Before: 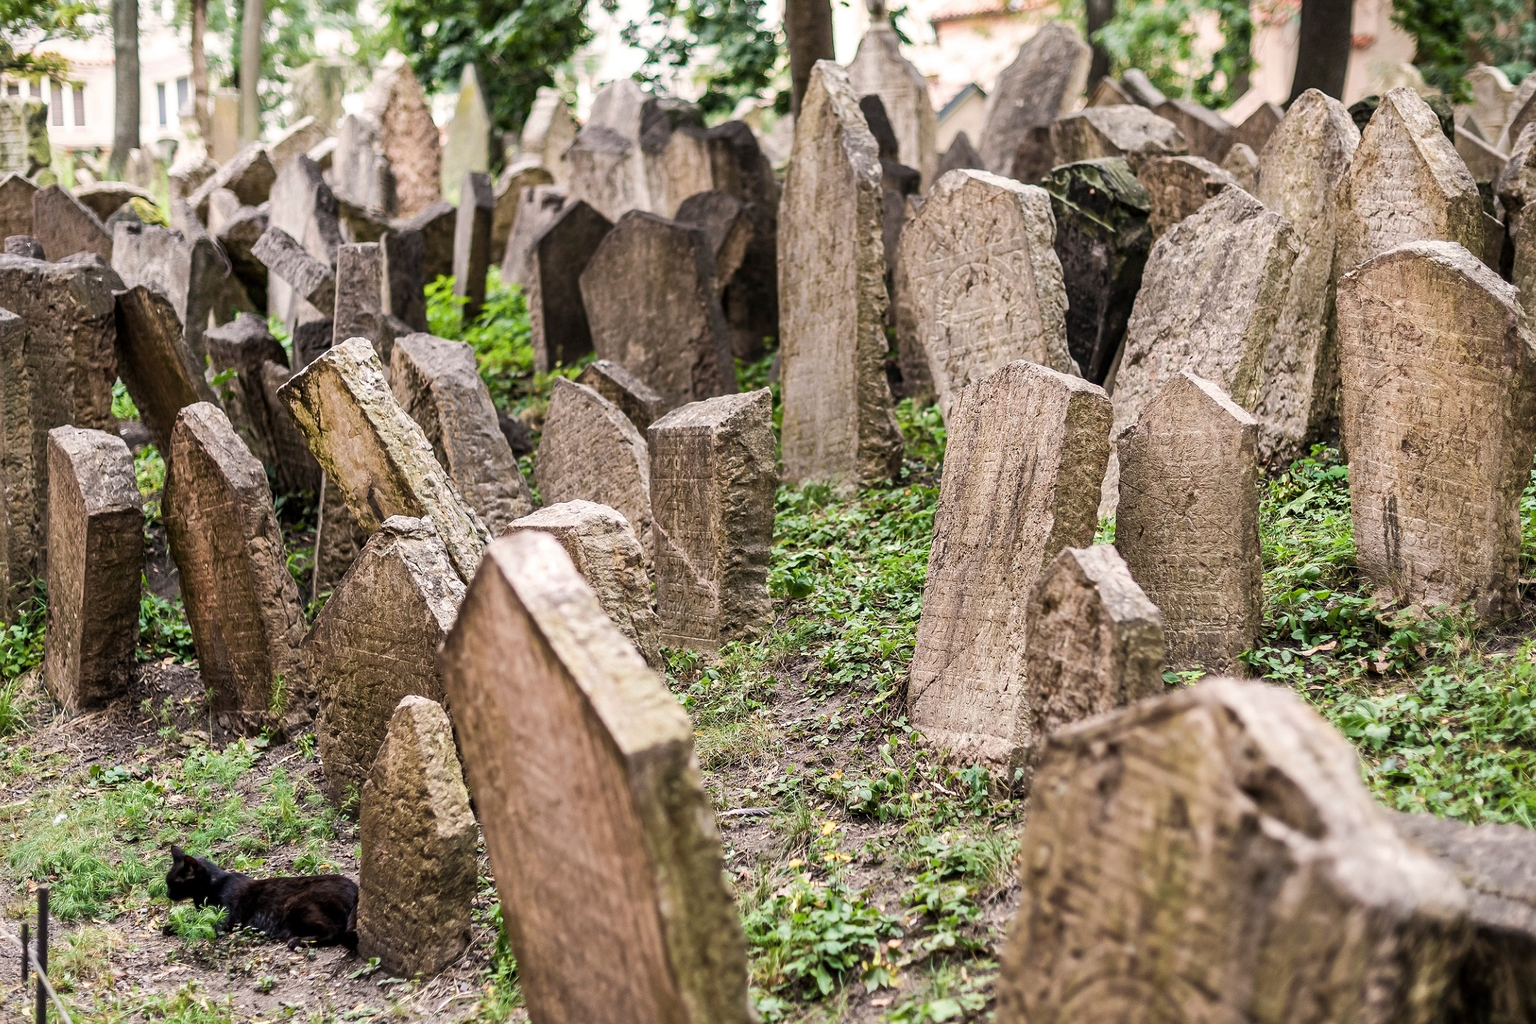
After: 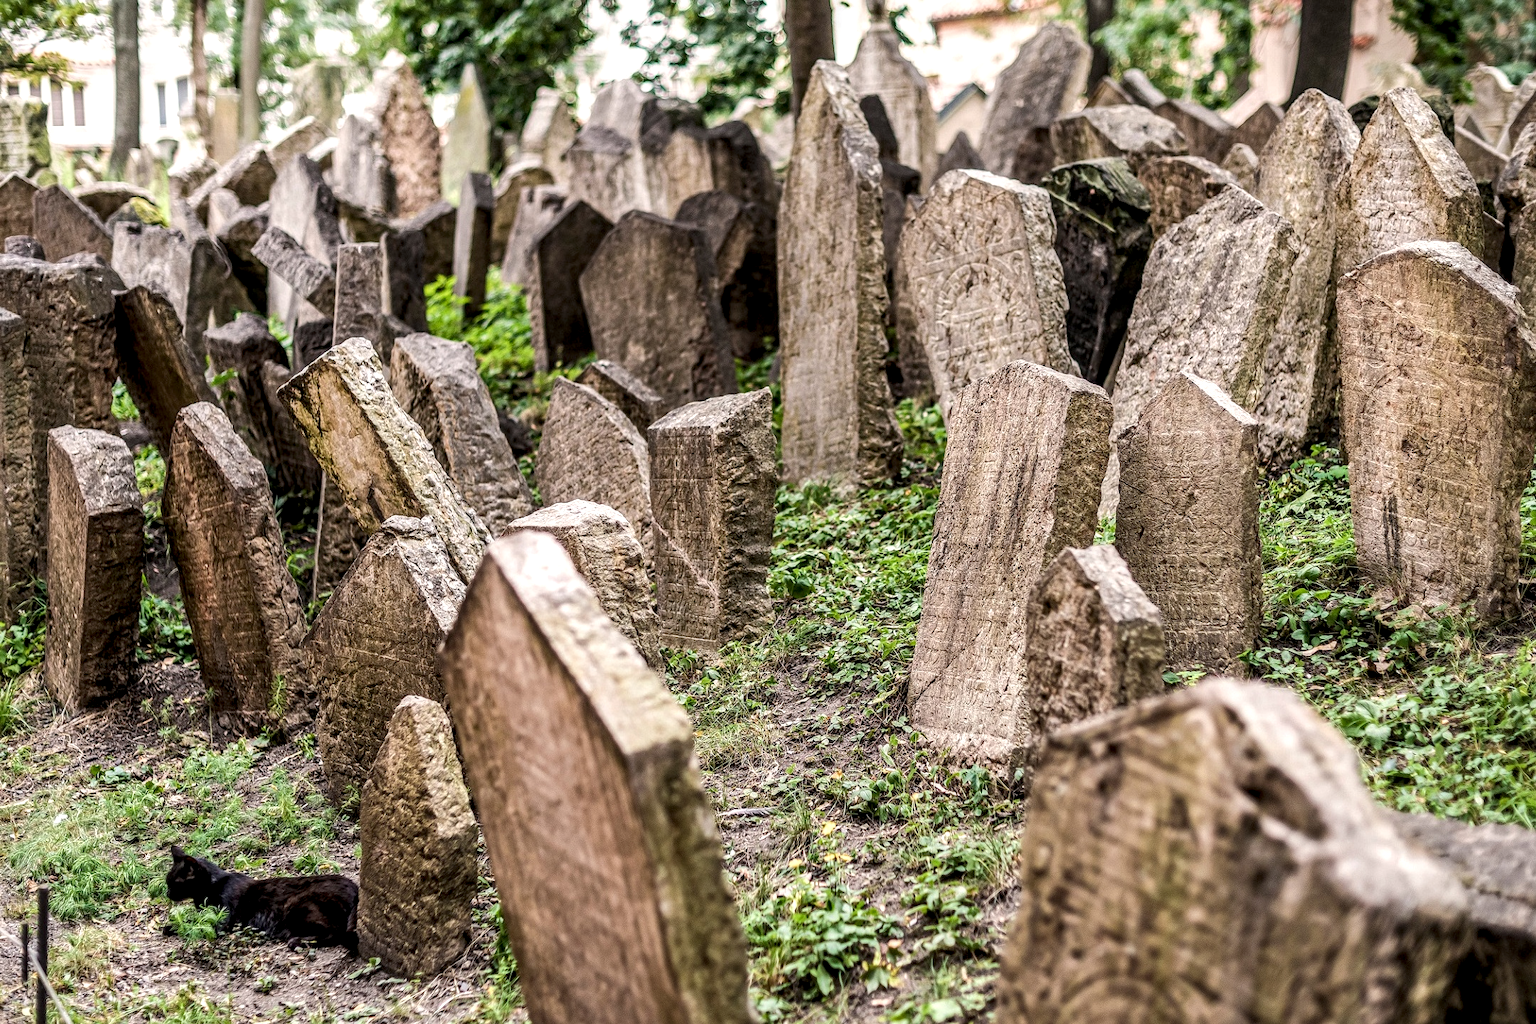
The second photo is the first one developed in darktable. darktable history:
local contrast: highlights 21%, detail 150%
